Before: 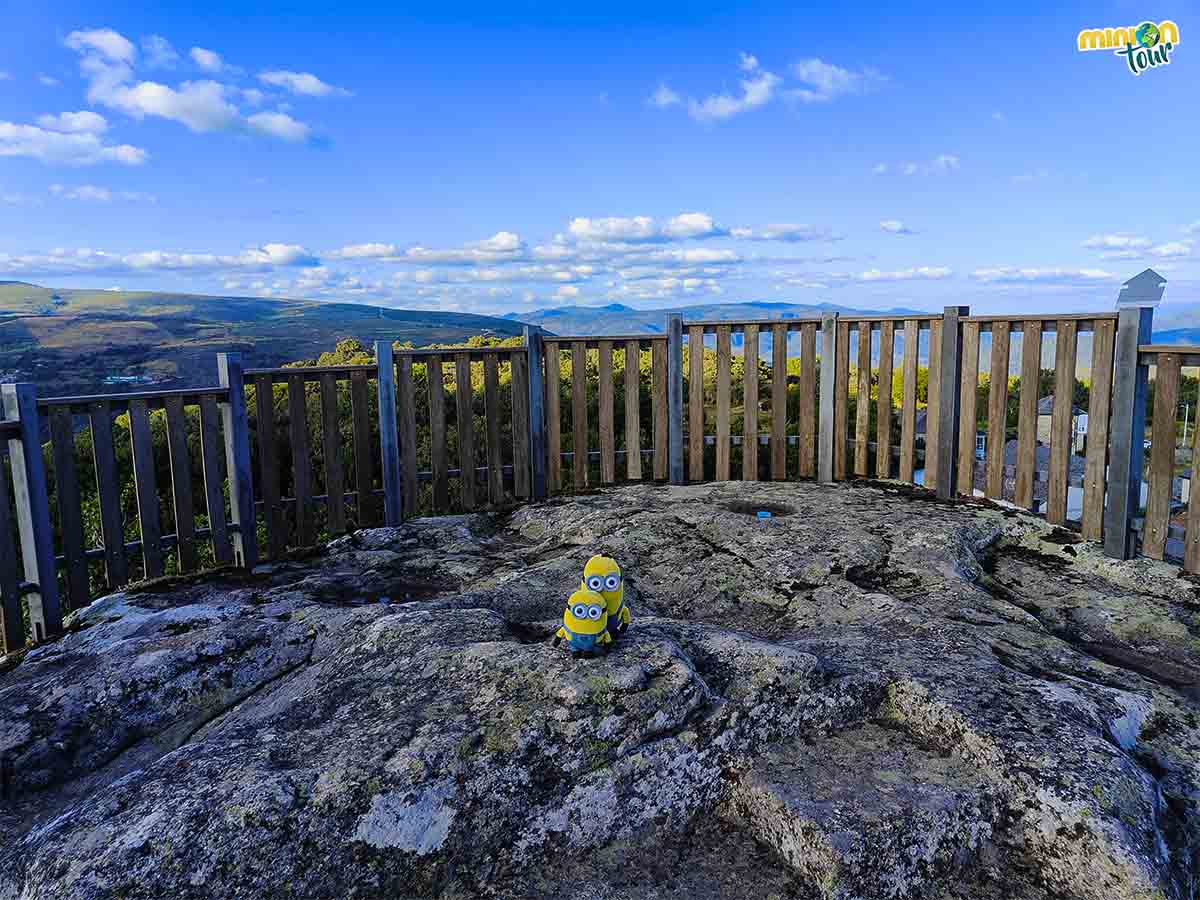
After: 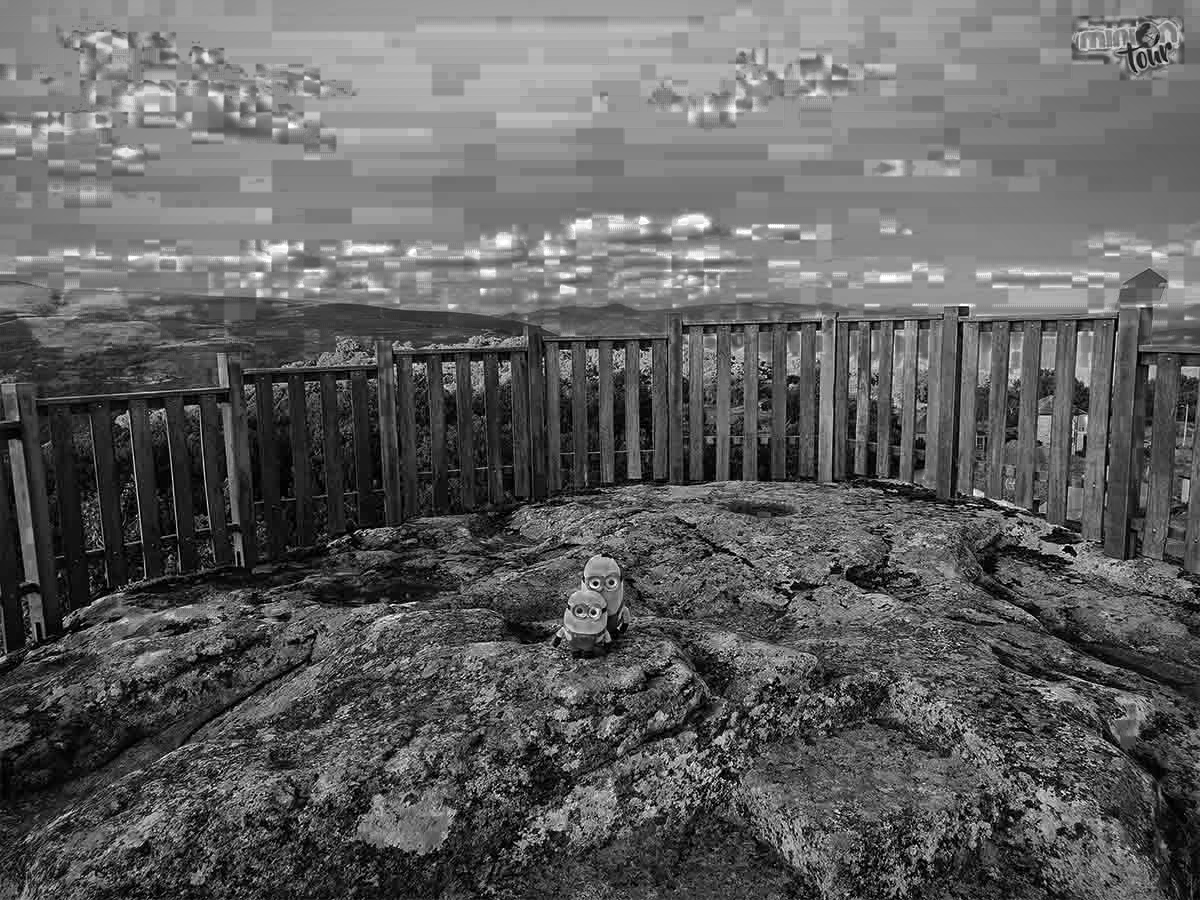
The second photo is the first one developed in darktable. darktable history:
vignetting: fall-off radius 60%, automatic ratio true
color zones: curves: ch0 [(0.002, 0.589) (0.107, 0.484) (0.146, 0.249) (0.217, 0.352) (0.309, 0.525) (0.39, 0.404) (0.455, 0.169) (0.597, 0.055) (0.724, 0.212) (0.775, 0.691) (0.869, 0.571) (1, 0.587)]; ch1 [(0, 0) (0.143, 0) (0.286, 0) (0.429, 0) (0.571, 0) (0.714, 0) (0.857, 0)]
